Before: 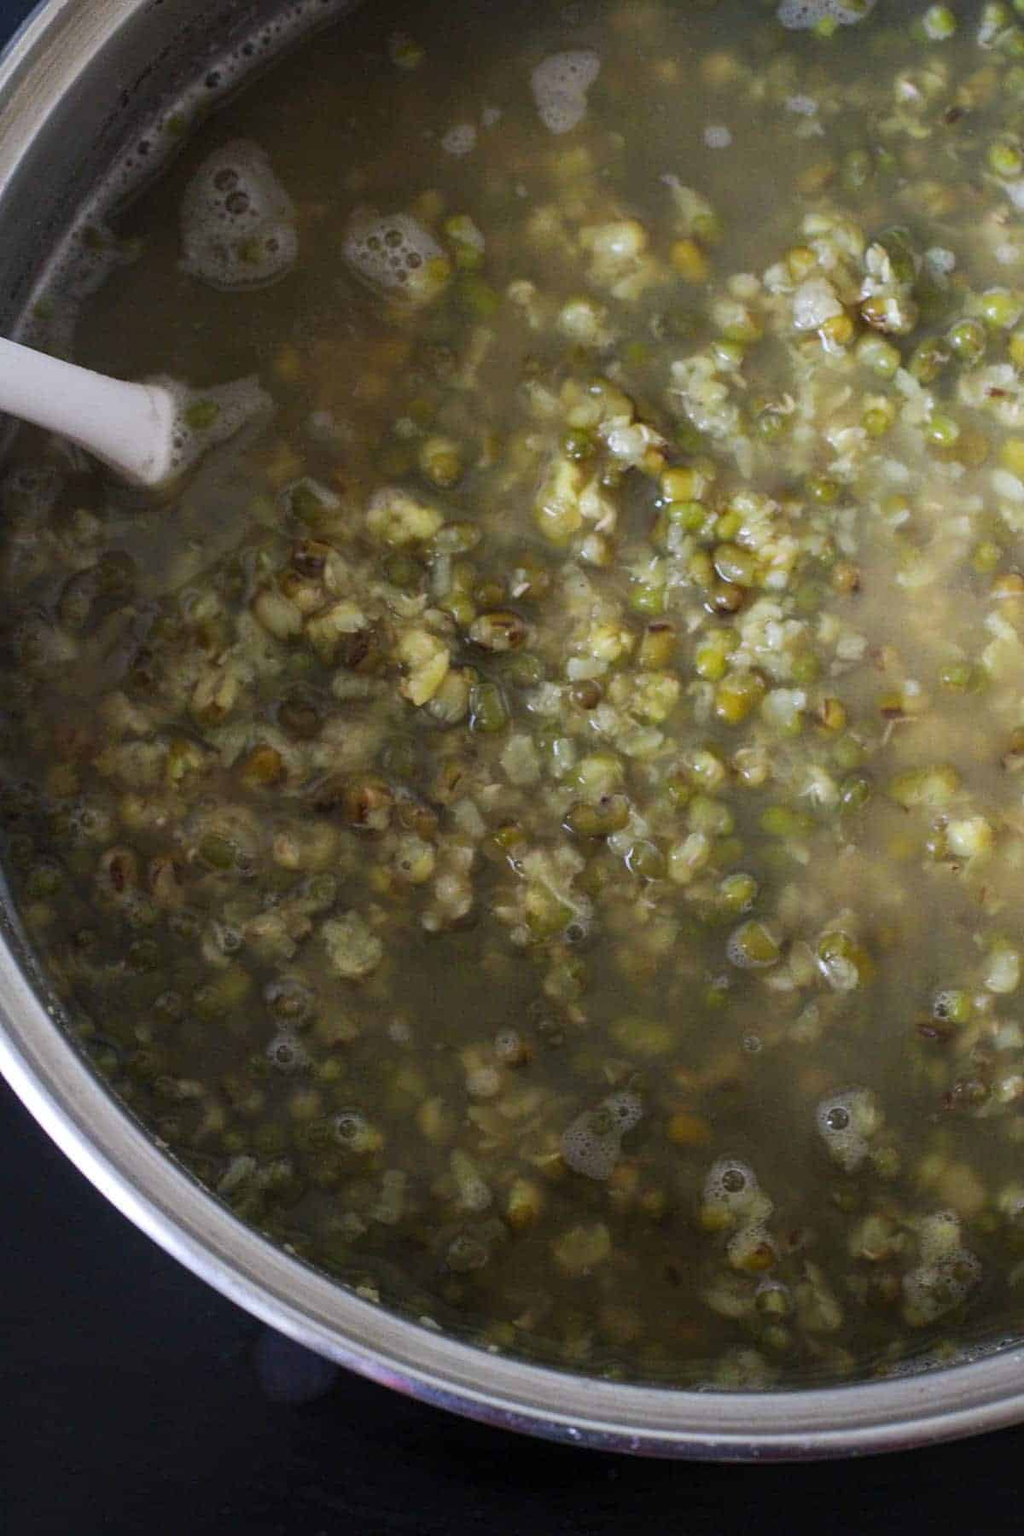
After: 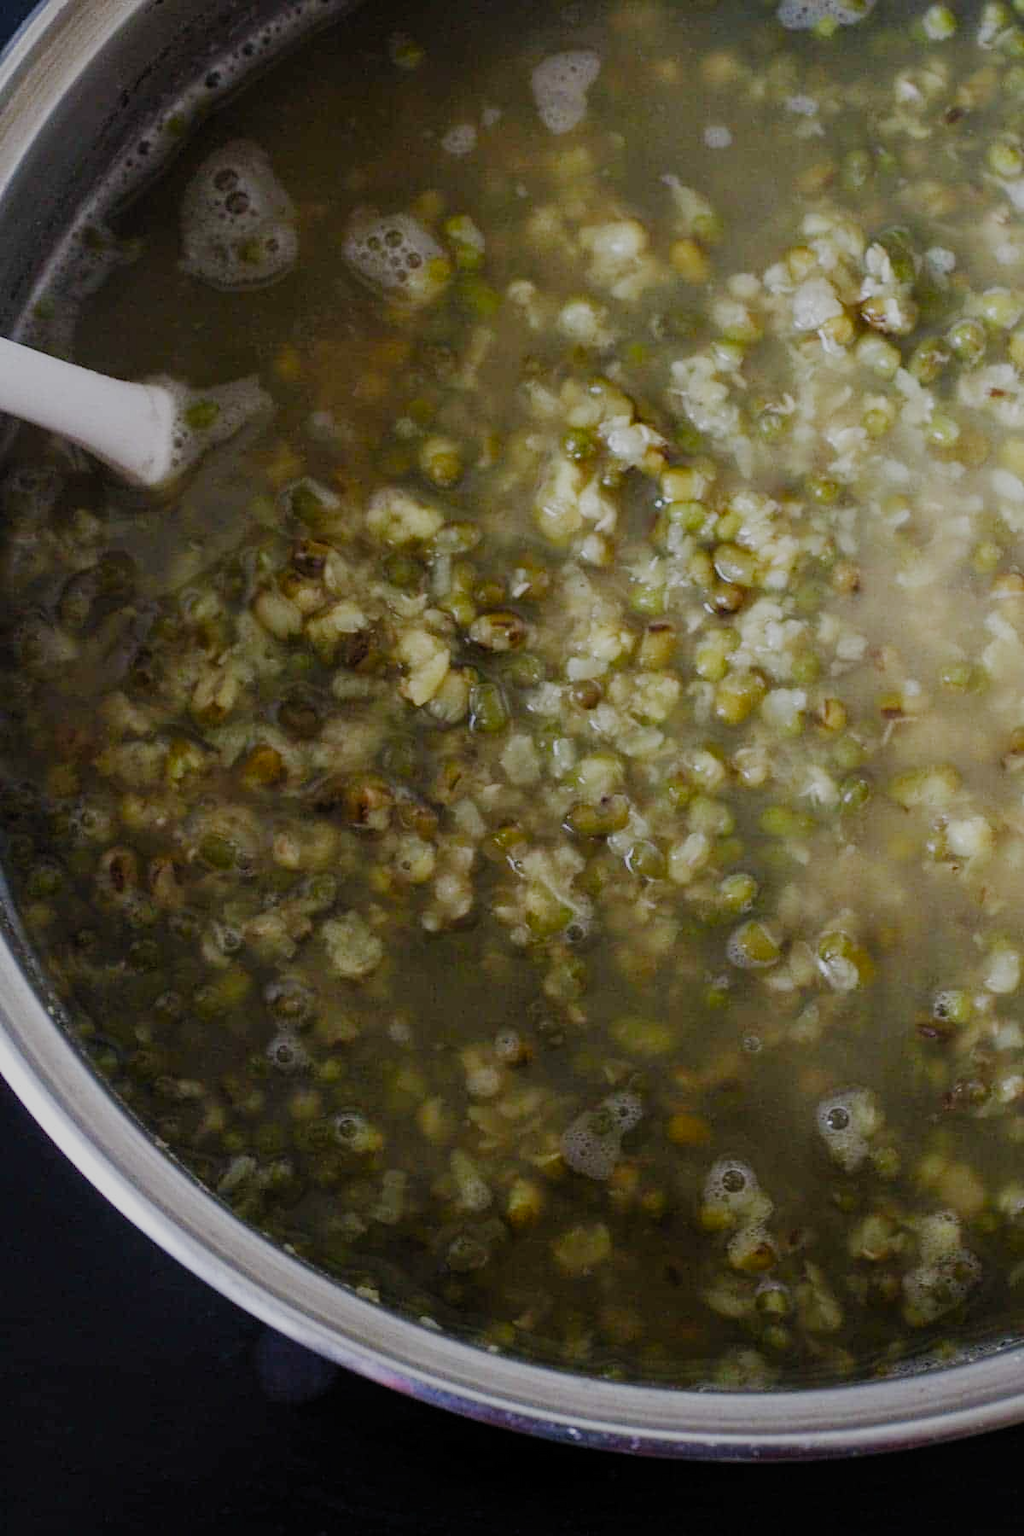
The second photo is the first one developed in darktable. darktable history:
exposure: compensate exposure bias true, compensate highlight preservation false
filmic rgb: black relative exposure -7.65 EV, white relative exposure 4.56 EV, hardness 3.61, preserve chrominance no, color science v5 (2021), iterations of high-quality reconstruction 0, contrast in shadows safe, contrast in highlights safe
color balance rgb: perceptual saturation grading › global saturation 0.021%, perceptual saturation grading › highlights -32.416%, perceptual saturation grading › mid-tones 5.341%, perceptual saturation grading › shadows 18.175%, global vibrance 20%
